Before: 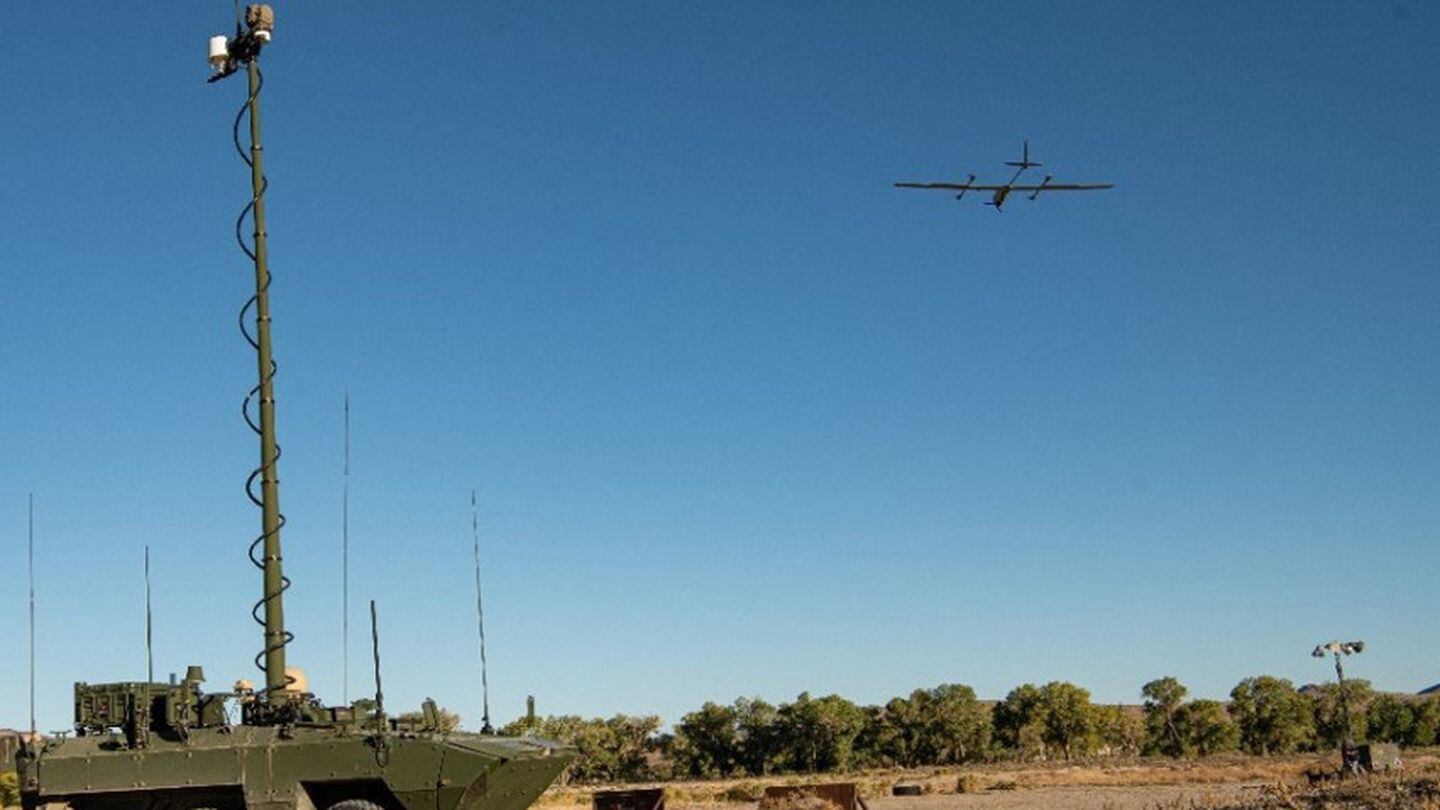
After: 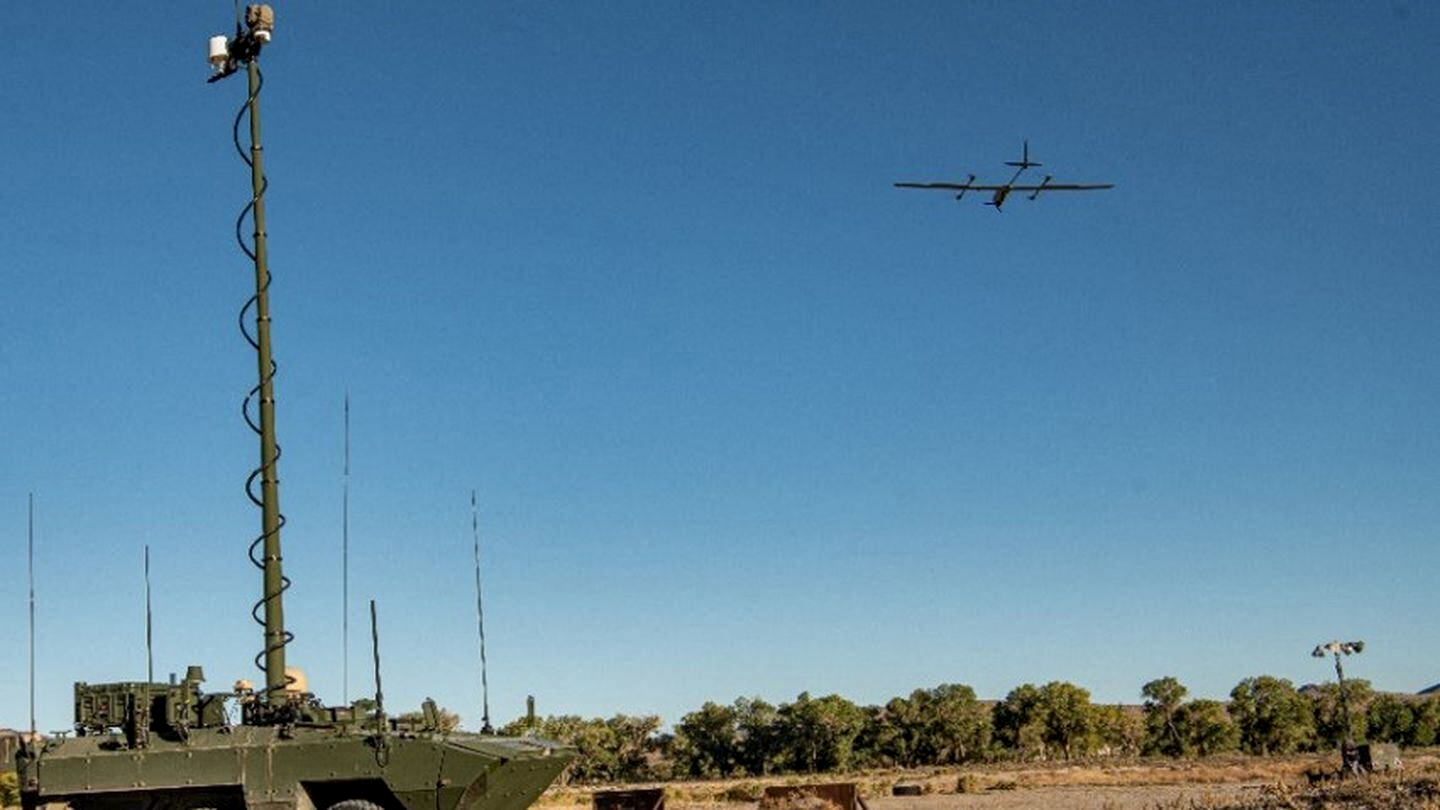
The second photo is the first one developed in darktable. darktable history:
shadows and highlights: shadows 40, highlights -54, highlights color adjustment 46%, low approximation 0.01, soften with gaussian
local contrast: on, module defaults
